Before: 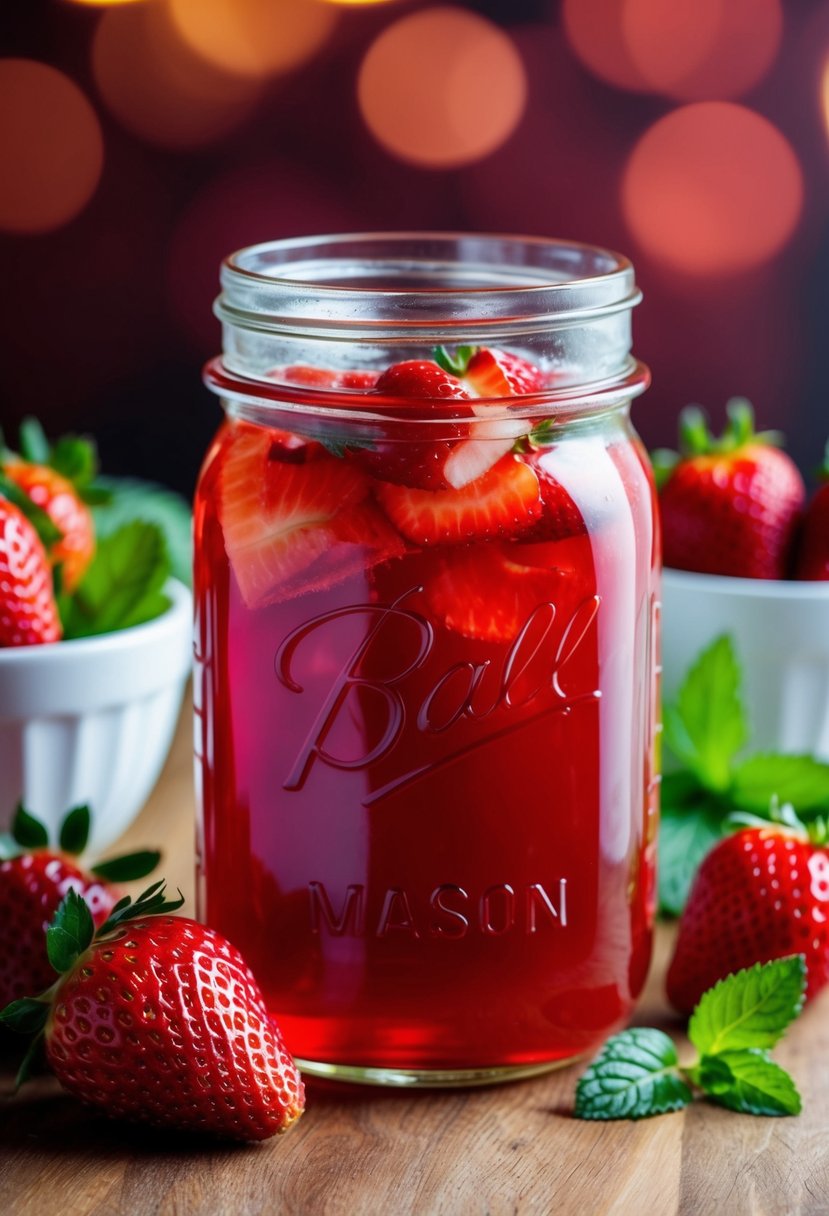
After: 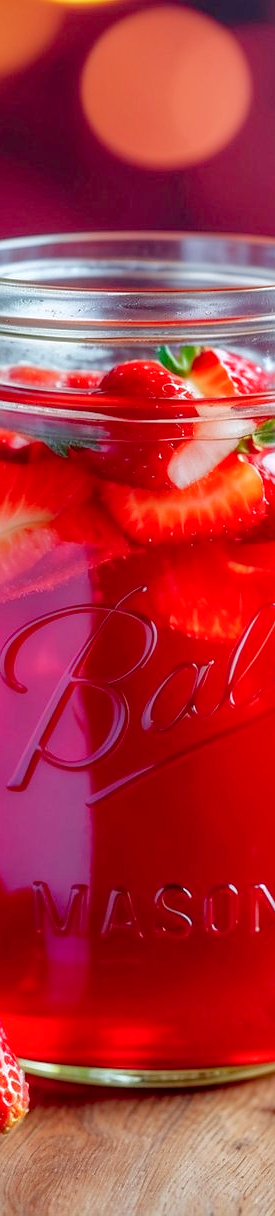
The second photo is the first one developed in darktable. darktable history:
crop: left 33.36%, right 33.36%
local contrast: on, module defaults
sharpen: radius 0.969, amount 0.604
tone curve: curves: ch0 [(0, 0) (0.004, 0.008) (0.077, 0.156) (0.169, 0.29) (0.774, 0.774) (1, 1)], color space Lab, linked channels, preserve colors none
